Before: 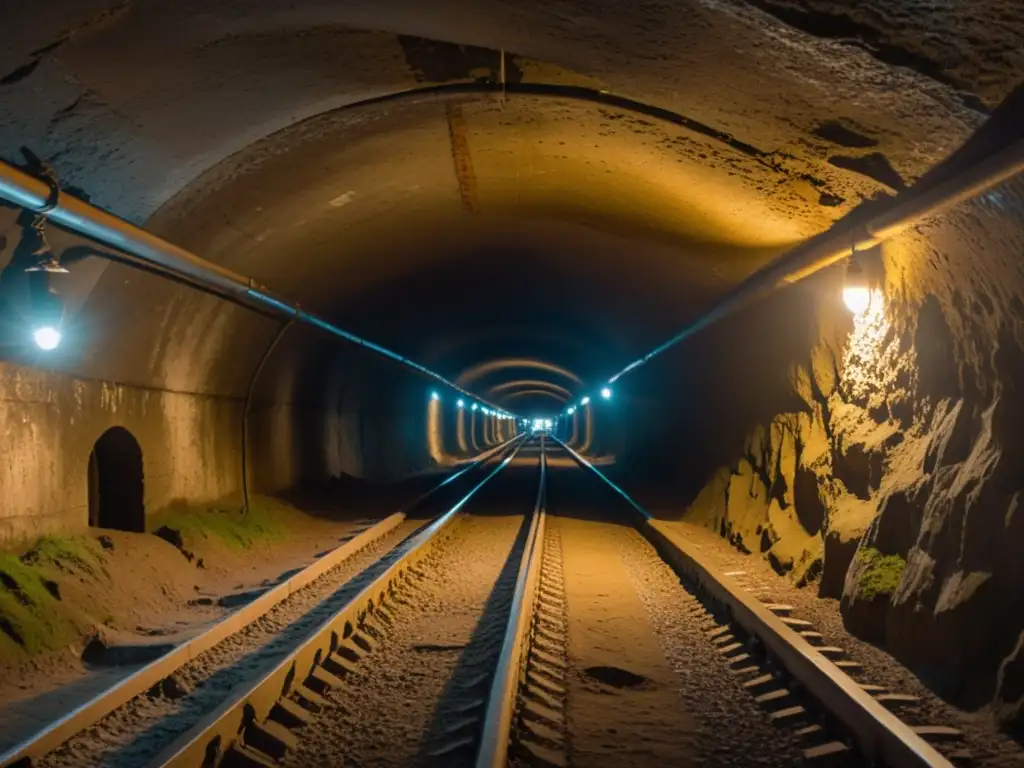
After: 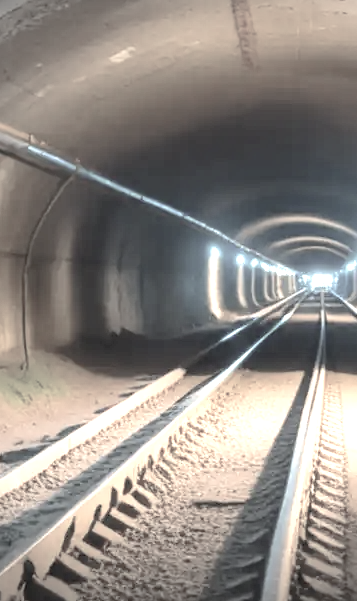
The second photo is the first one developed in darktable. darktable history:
crop and rotate: left 21.551%, top 18.752%, right 43.539%, bottom 2.978%
color balance rgb: highlights gain › chroma 0.127%, highlights gain › hue 329.68°, perceptual saturation grading › global saturation -28.262%, perceptual saturation grading › highlights -20.665%, perceptual saturation grading › mid-tones -23.959%, perceptual saturation grading › shadows -24.572%
color calibration: x 0.354, y 0.367, temperature 4689.47 K
contrast brightness saturation: brightness 0.187, saturation -0.484
vignetting: unbound false
exposure: exposure 1.996 EV, compensate highlight preservation false
